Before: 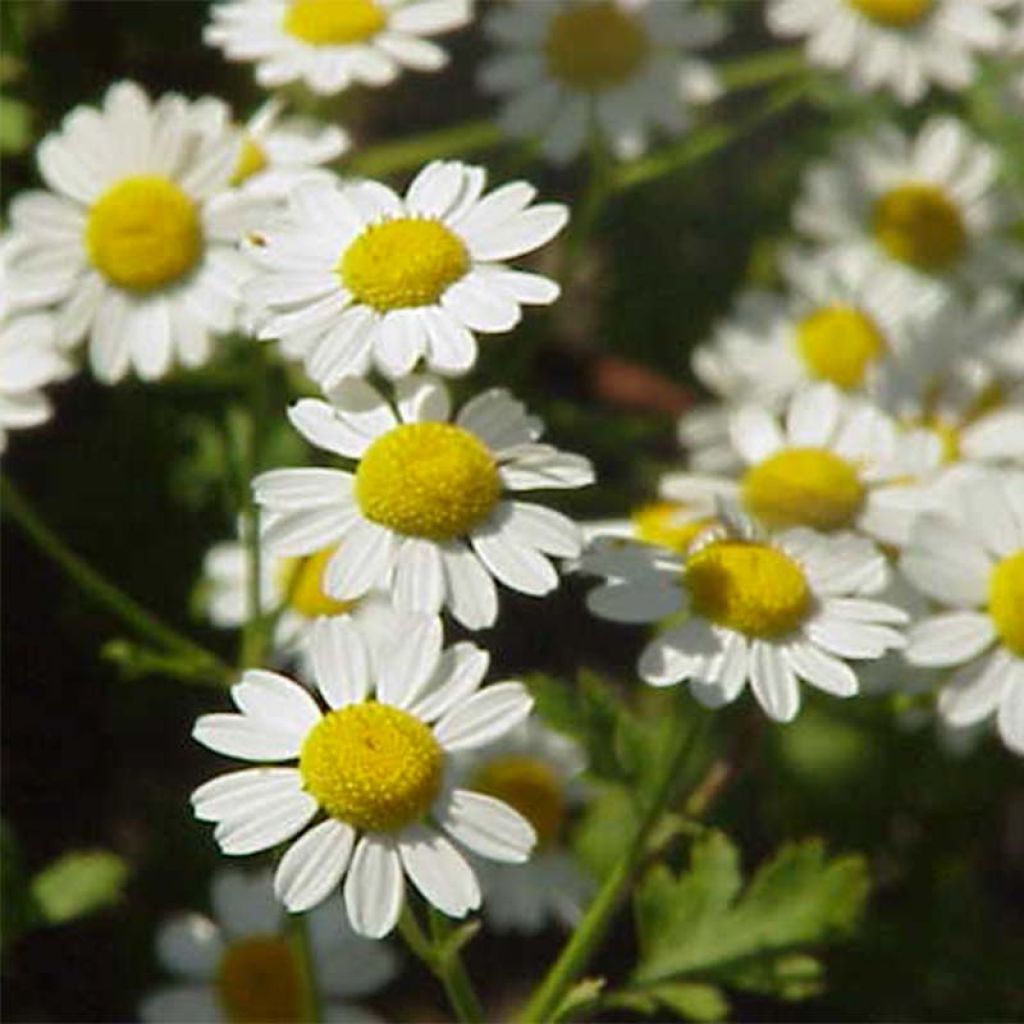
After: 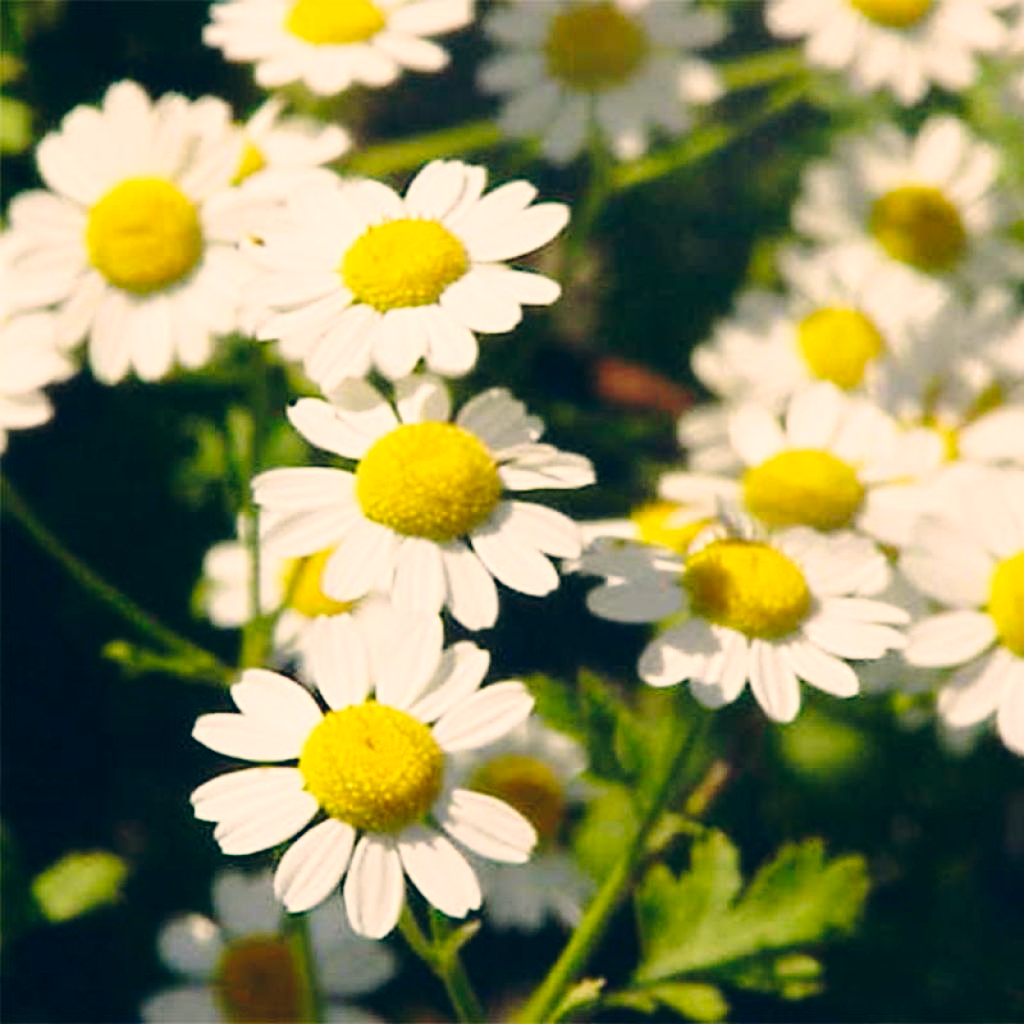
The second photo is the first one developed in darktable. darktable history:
color correction: highlights a* 10.28, highlights b* 14.86, shadows a* -9.93, shadows b* -15.02
base curve: curves: ch0 [(0, 0) (0.028, 0.03) (0.121, 0.232) (0.46, 0.748) (0.859, 0.968) (1, 1)], preserve colors none
